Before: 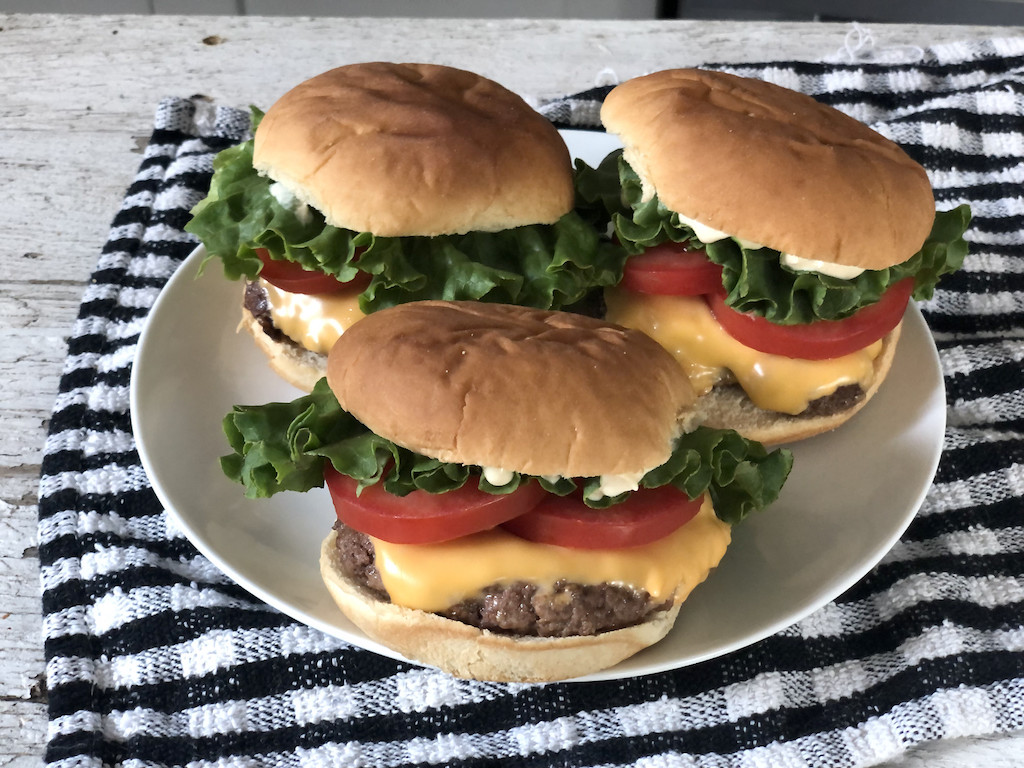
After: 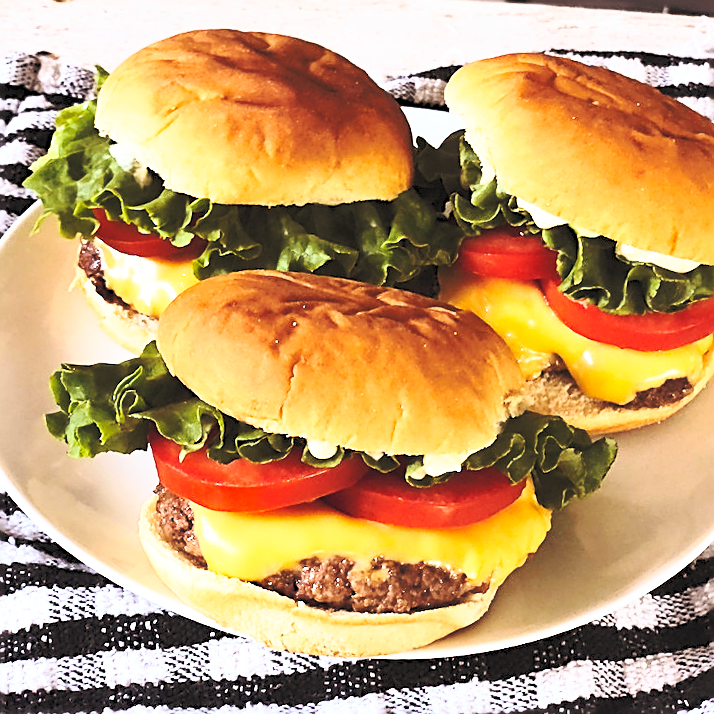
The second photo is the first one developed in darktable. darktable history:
base curve: curves: ch0 [(0, 0) (0.04, 0.03) (0.133, 0.232) (0.448, 0.748) (0.843, 0.968) (1, 1)], preserve colors none
crop and rotate: angle -3.27°, left 14.277%, top 0.028%, right 10.766%, bottom 0.028%
shadows and highlights: on, module defaults
sharpen: amount 1
rgb levels: mode RGB, independent channels, levels [[0, 0.5, 1], [0, 0.521, 1], [0, 0.536, 1]]
tone equalizer: on, module defaults
contrast brightness saturation: contrast 0.39, brightness 0.53
